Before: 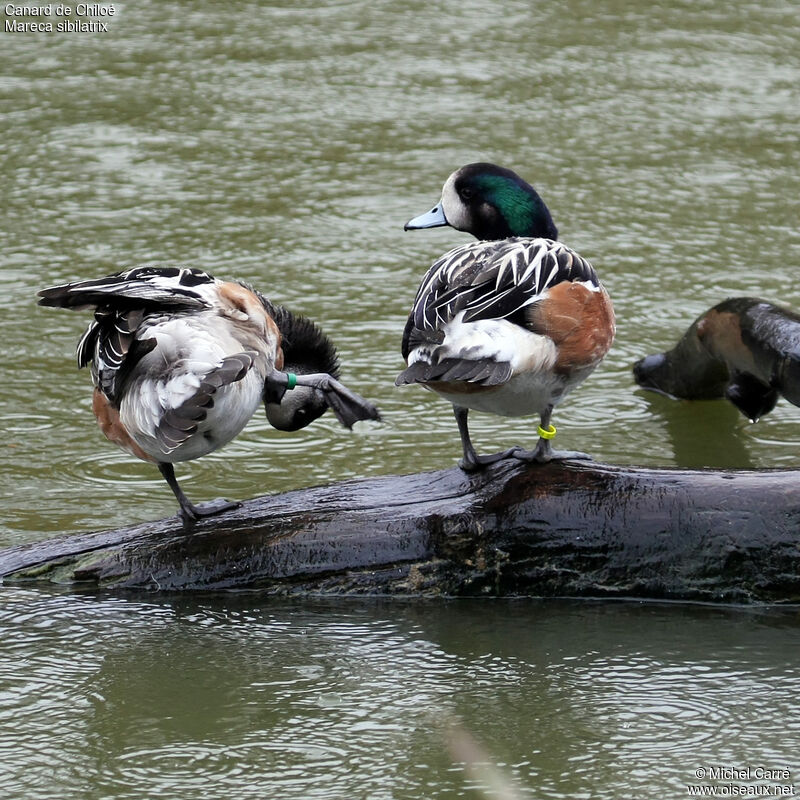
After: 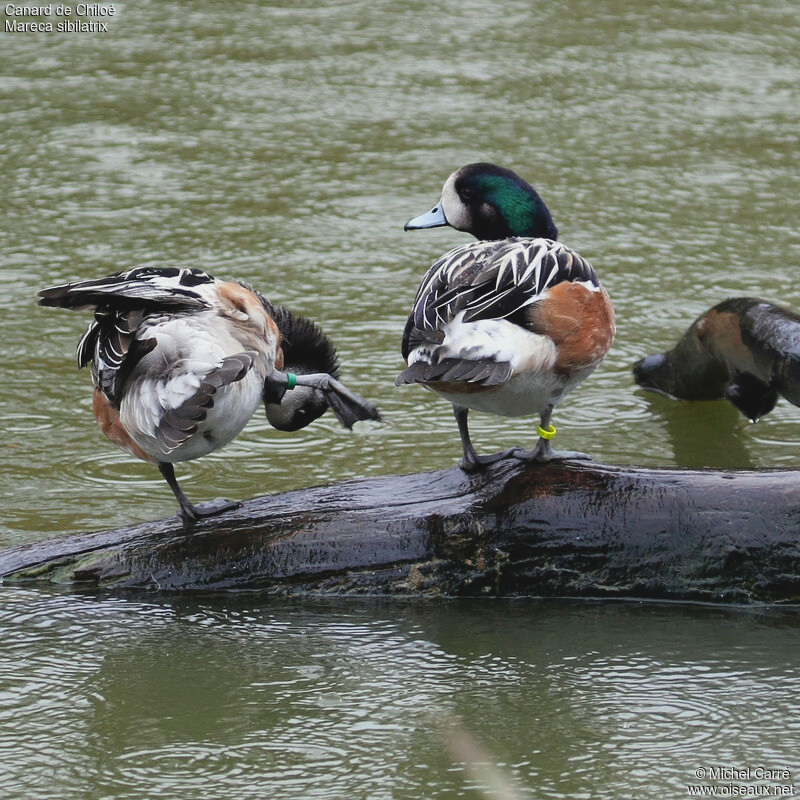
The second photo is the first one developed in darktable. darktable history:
contrast brightness saturation: contrast -0.124
